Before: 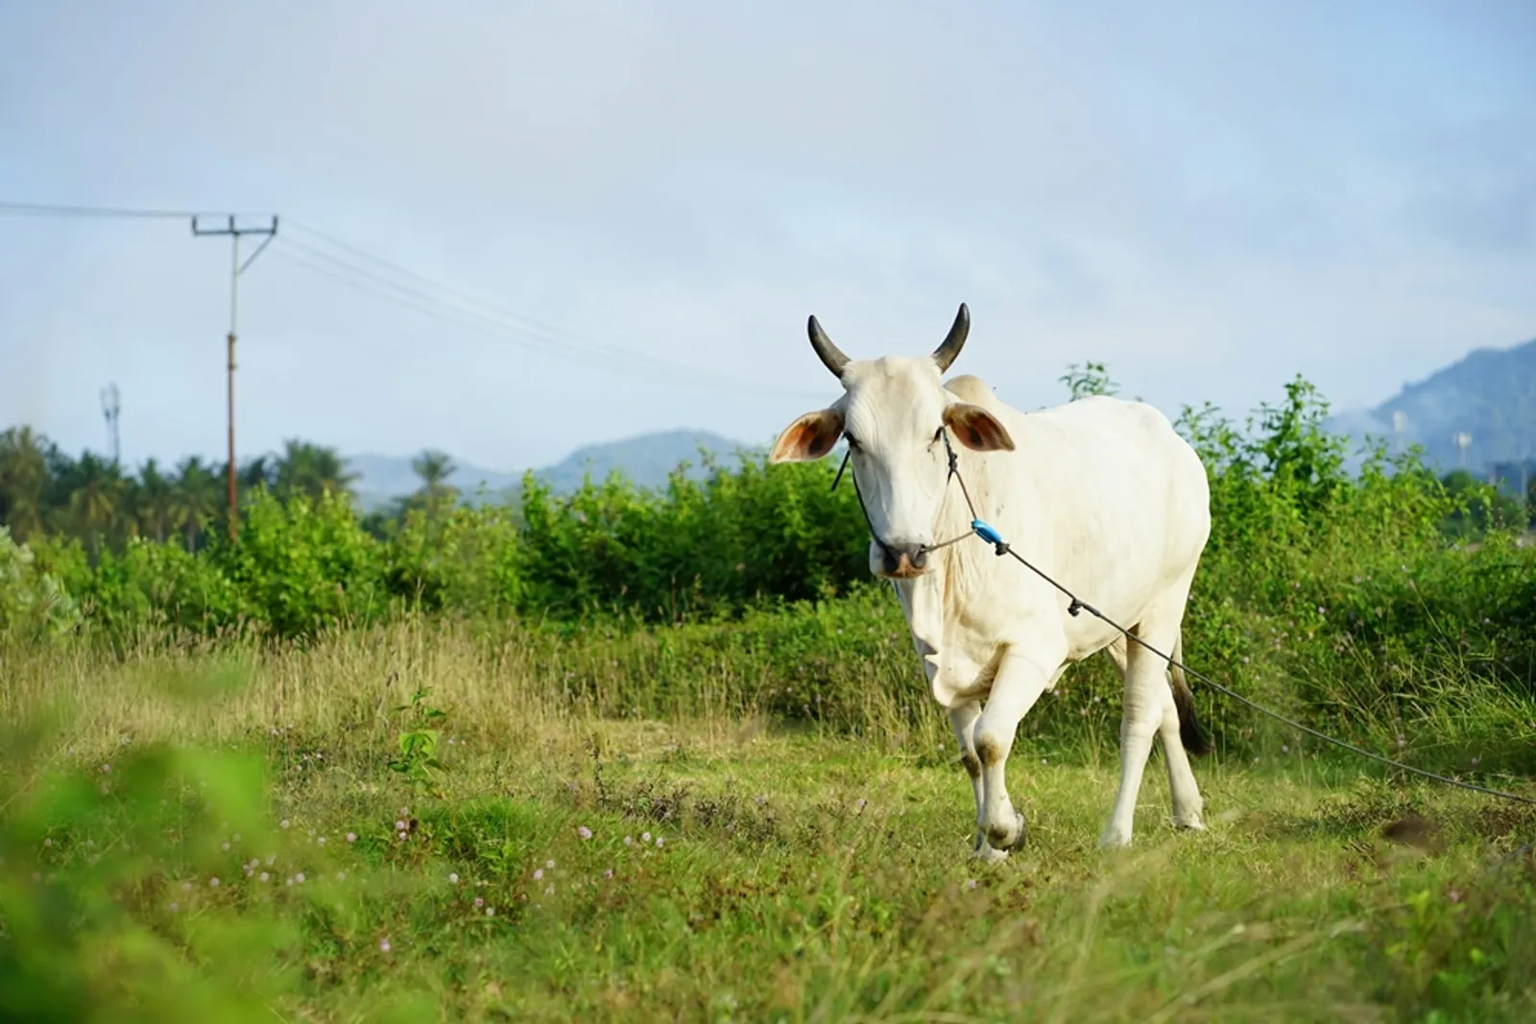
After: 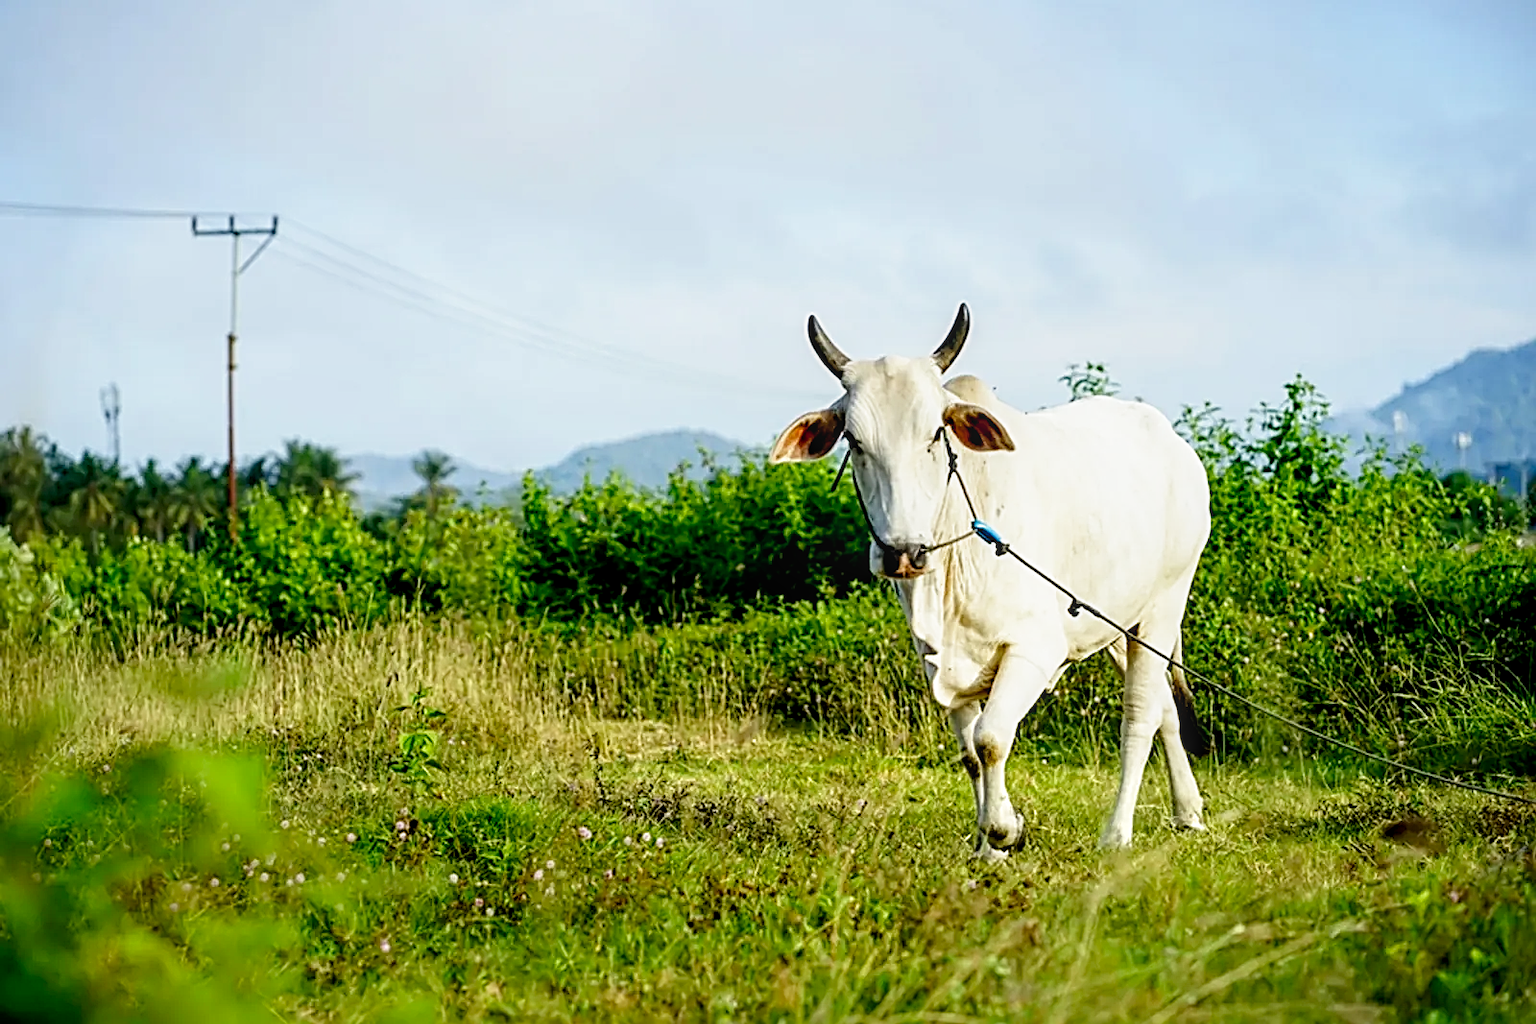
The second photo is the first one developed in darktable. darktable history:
local contrast: on, module defaults
filmic rgb: black relative exposure -6.3 EV, white relative exposure 2.8 EV, threshold 3 EV, target black luminance 0%, hardness 4.6, latitude 67.35%, contrast 1.292, shadows ↔ highlights balance -3.5%, preserve chrominance no, color science v4 (2020), contrast in shadows soft, enable highlight reconstruction true
sharpen: radius 3.025, amount 0.757
